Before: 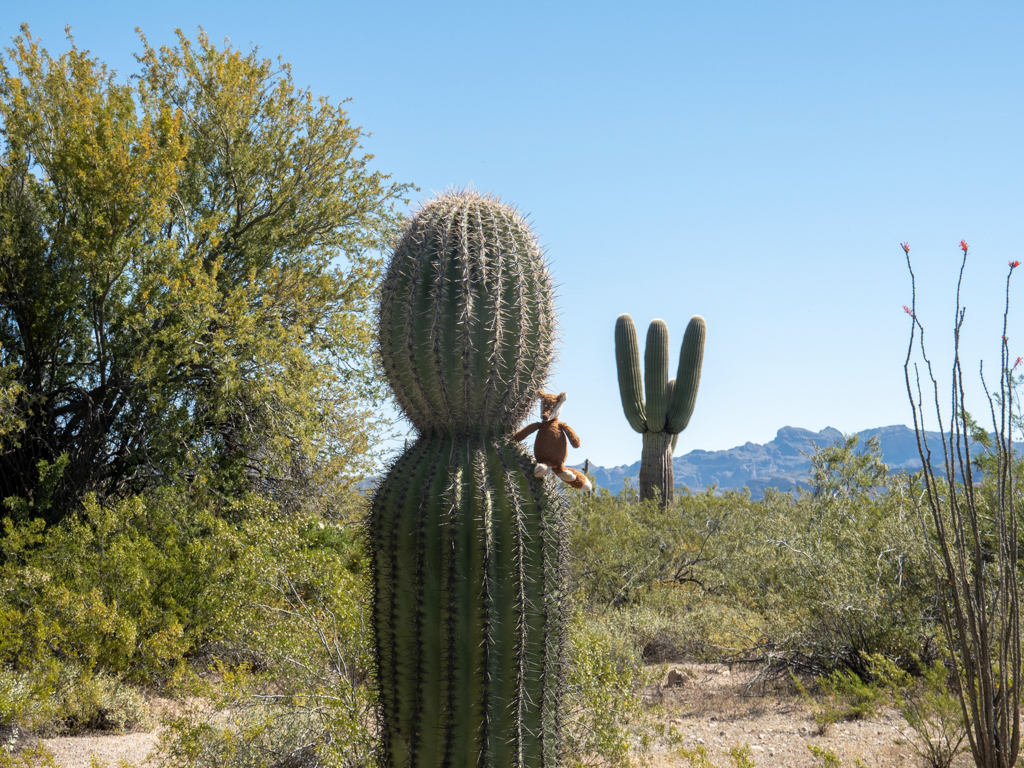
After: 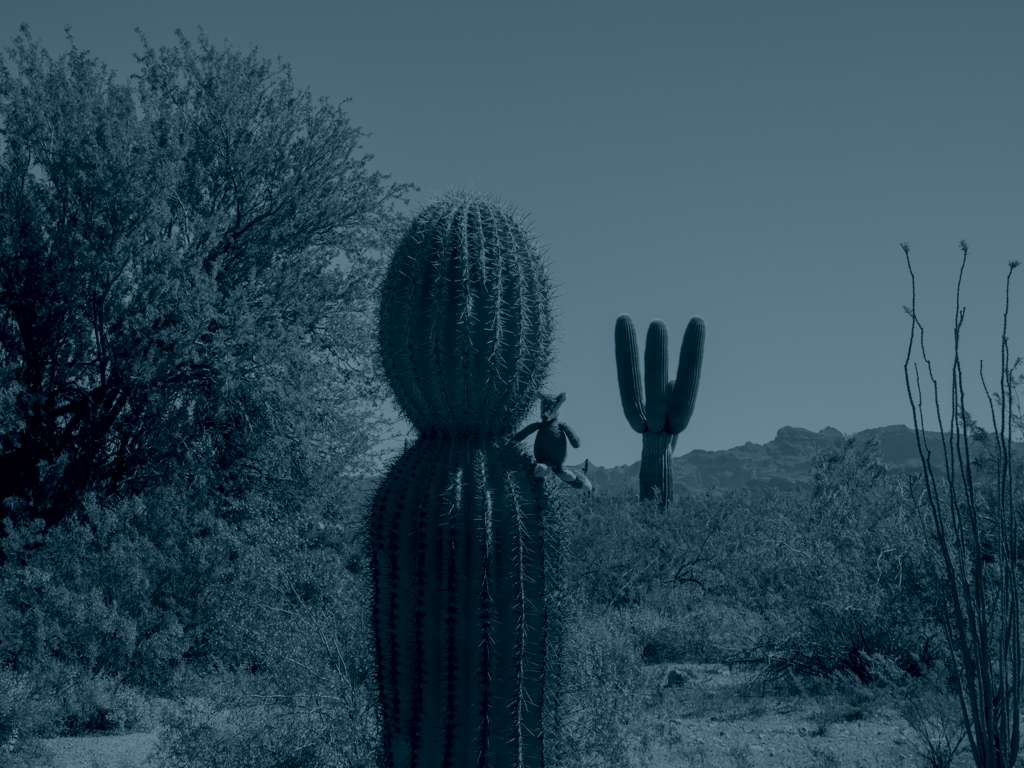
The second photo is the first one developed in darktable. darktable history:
colorize: hue 194.4°, saturation 29%, source mix 61.75%, lightness 3.98%, version 1
color correction: highlights a* 14.46, highlights b* 5.85, shadows a* -5.53, shadows b* -15.24, saturation 0.85
